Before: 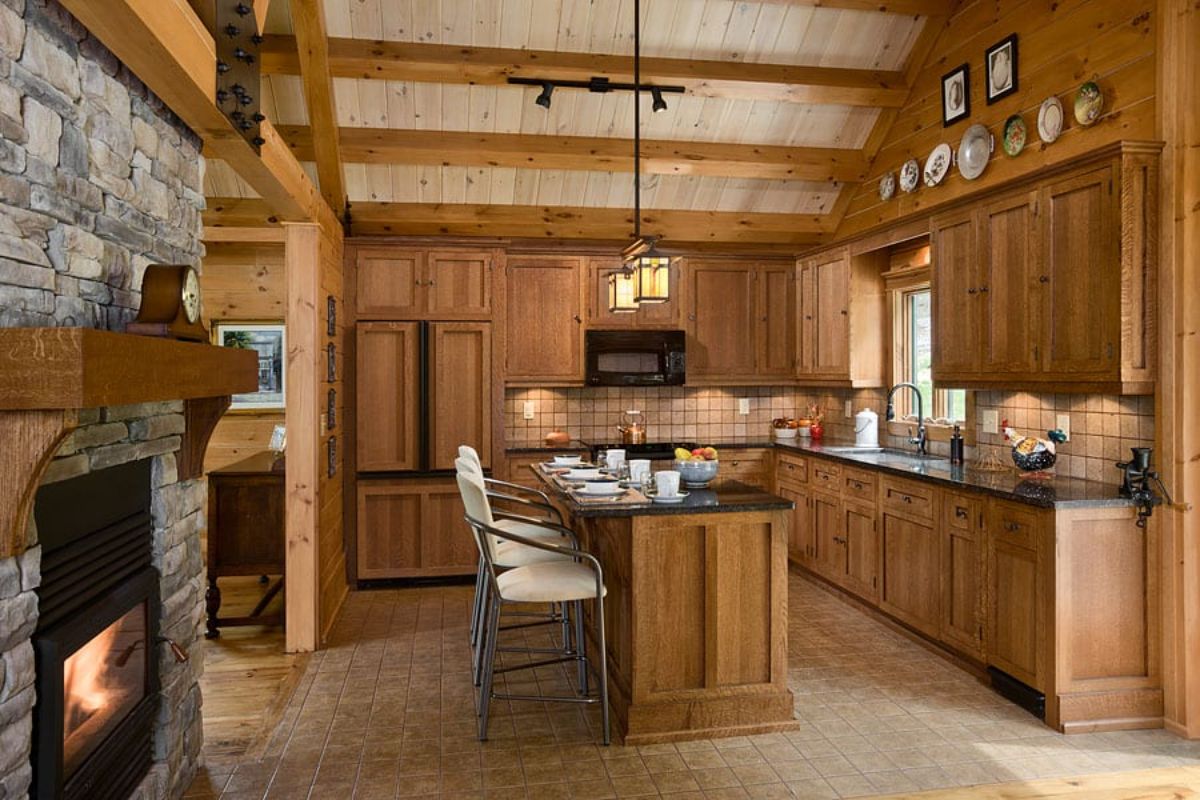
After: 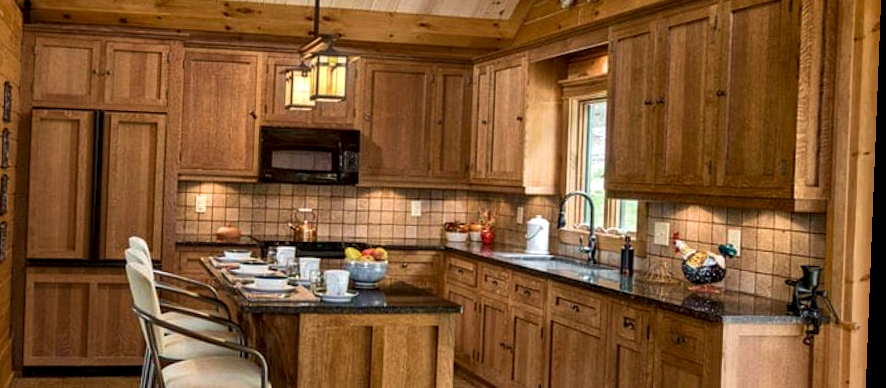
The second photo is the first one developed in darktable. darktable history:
crop and rotate: left 27.938%, top 27.046%, bottom 27.046%
velvia: on, module defaults
haze removal: strength 0.12, distance 0.25, compatibility mode true, adaptive false
local contrast: detail 130%
rotate and perspective: rotation 2.27°, automatic cropping off
